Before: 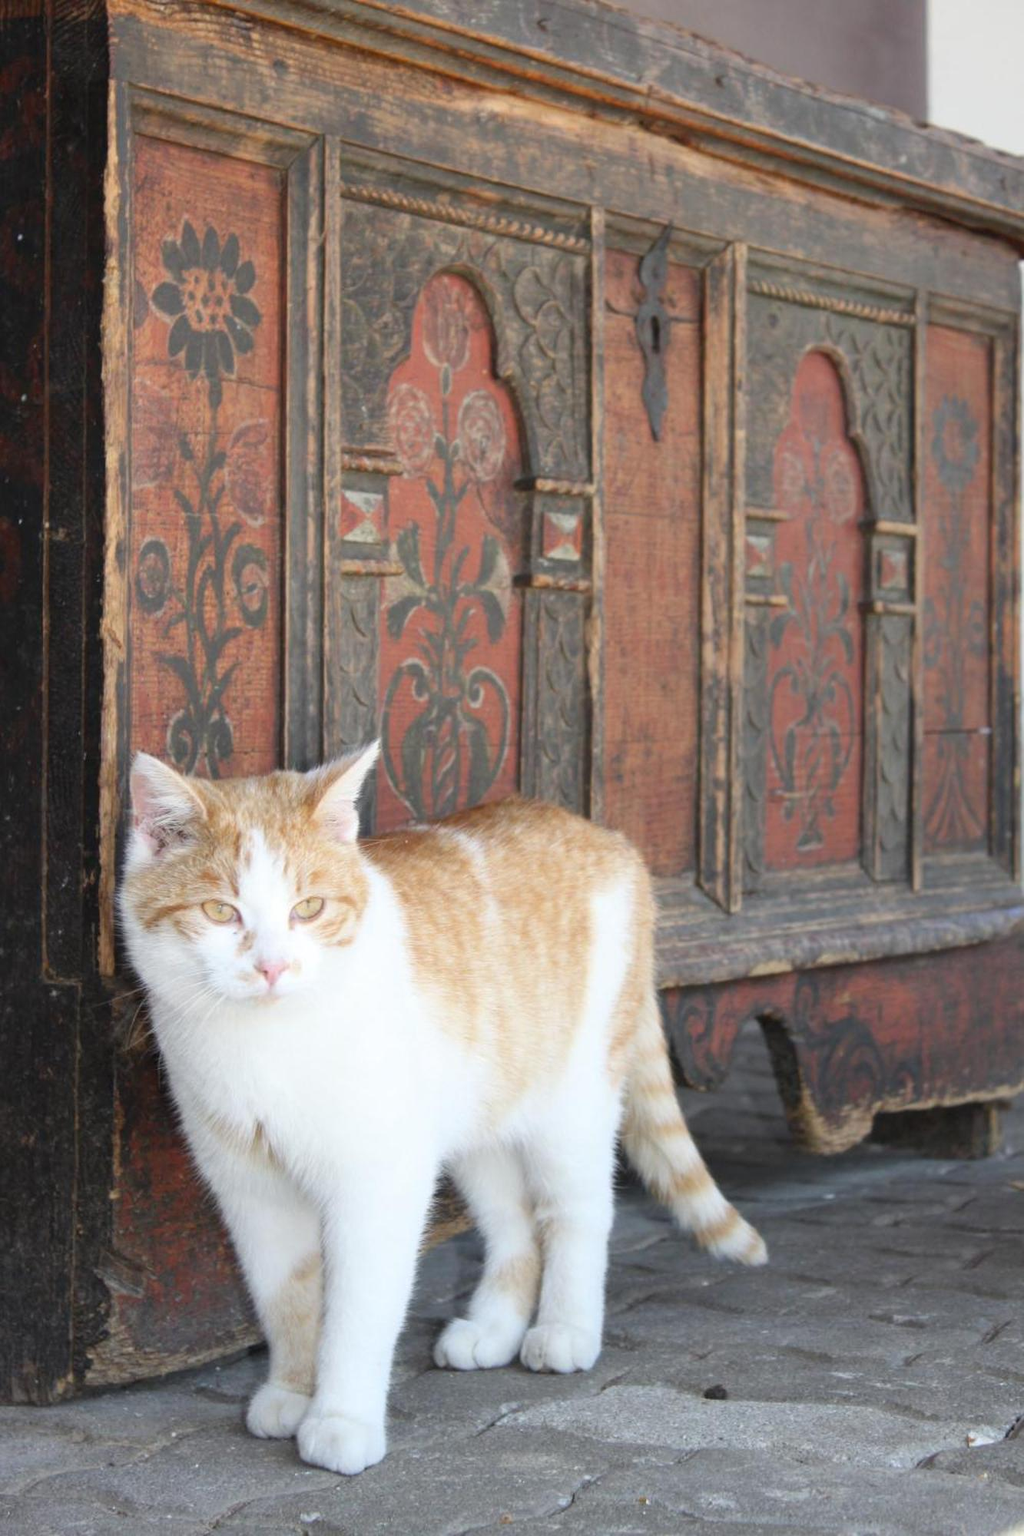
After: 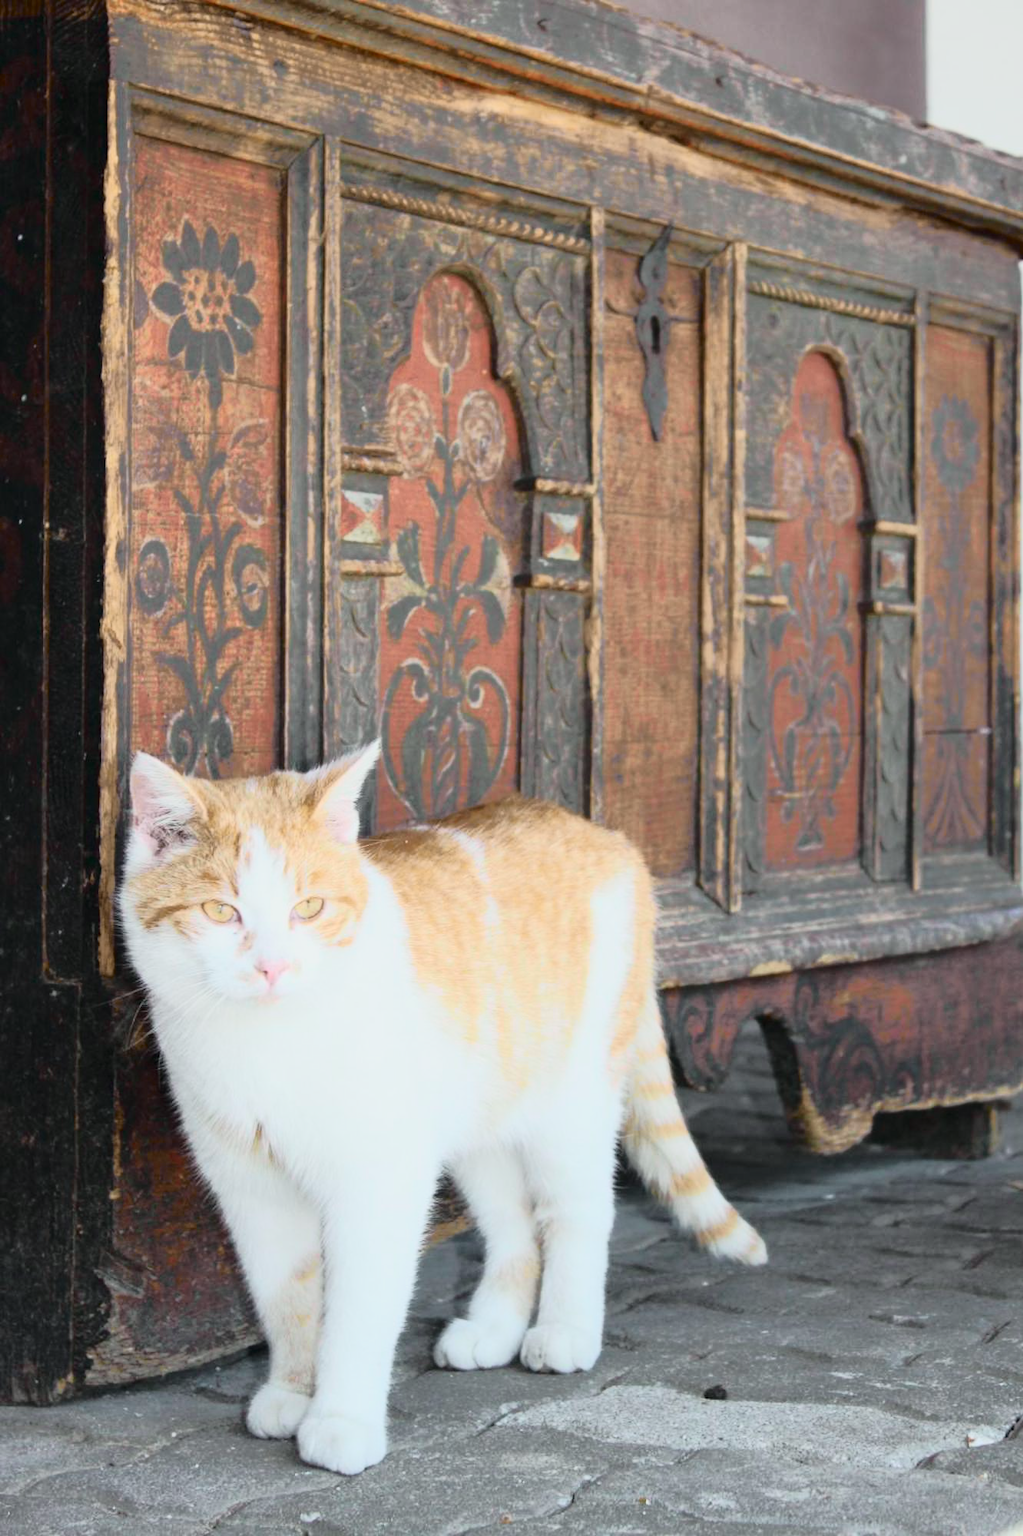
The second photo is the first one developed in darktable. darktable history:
tone curve: curves: ch0 [(0, 0.008) (0.081, 0.044) (0.177, 0.123) (0.283, 0.253) (0.416, 0.449) (0.495, 0.524) (0.661, 0.756) (0.796, 0.859) (1, 0.951)]; ch1 [(0, 0) (0.161, 0.092) (0.35, 0.33) (0.392, 0.392) (0.427, 0.426) (0.479, 0.472) (0.505, 0.5) (0.521, 0.524) (0.567, 0.556) (0.583, 0.588) (0.625, 0.627) (0.678, 0.733) (1, 1)]; ch2 [(0, 0) (0.346, 0.362) (0.404, 0.427) (0.502, 0.499) (0.531, 0.523) (0.544, 0.561) (0.58, 0.59) (0.629, 0.642) (0.717, 0.678) (1, 1)], color space Lab, independent channels, preserve colors none
